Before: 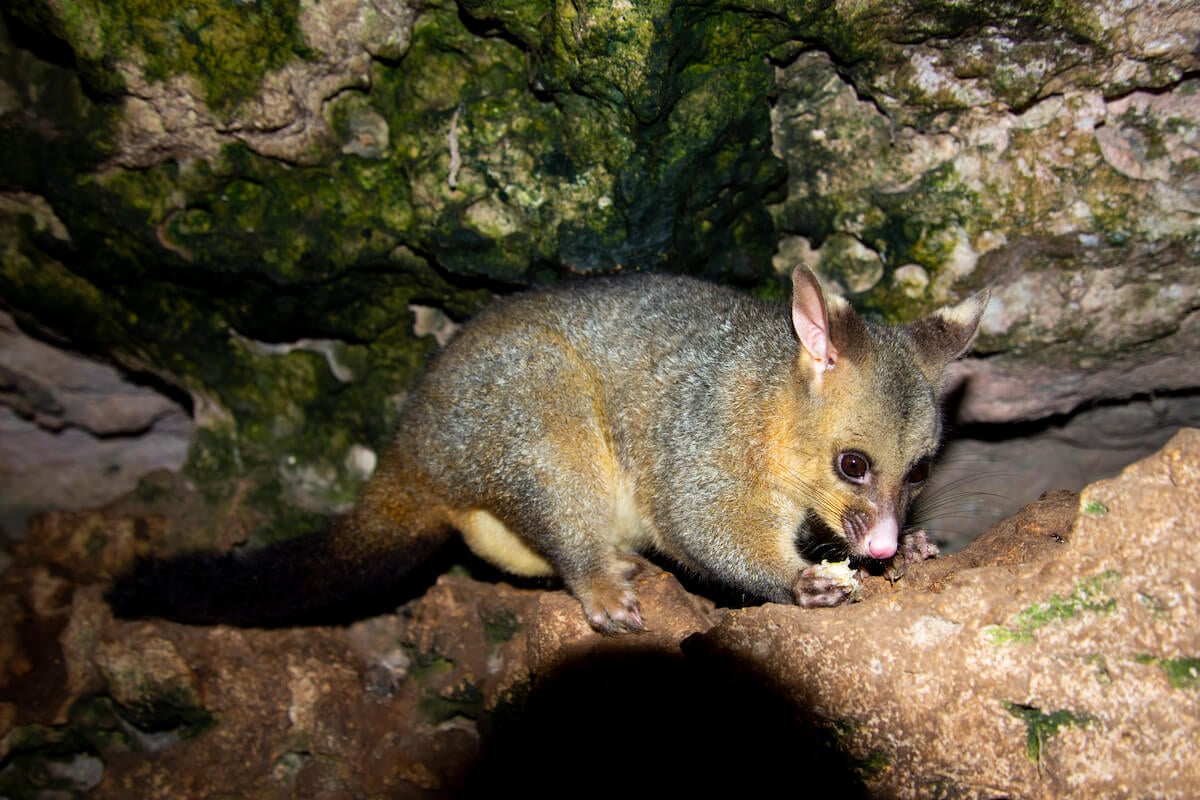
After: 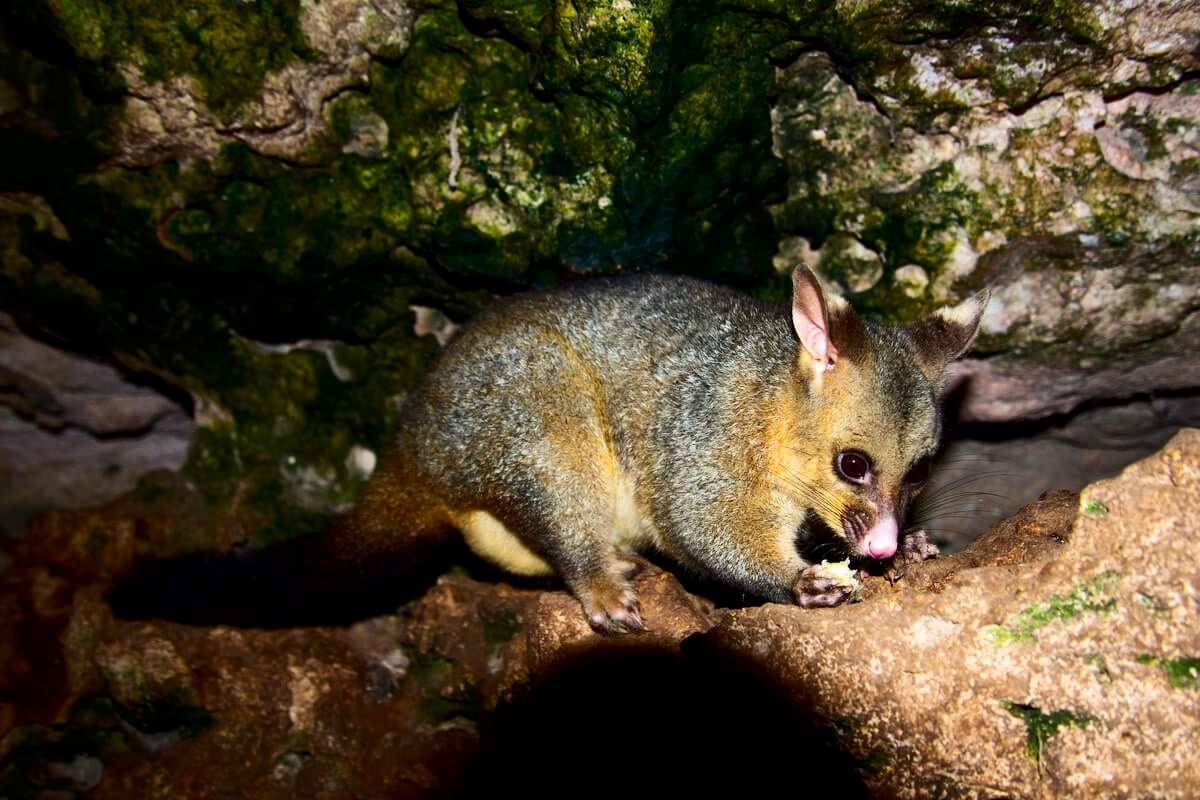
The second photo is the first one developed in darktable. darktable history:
contrast brightness saturation: contrast 0.206, brightness -0.109, saturation 0.209
